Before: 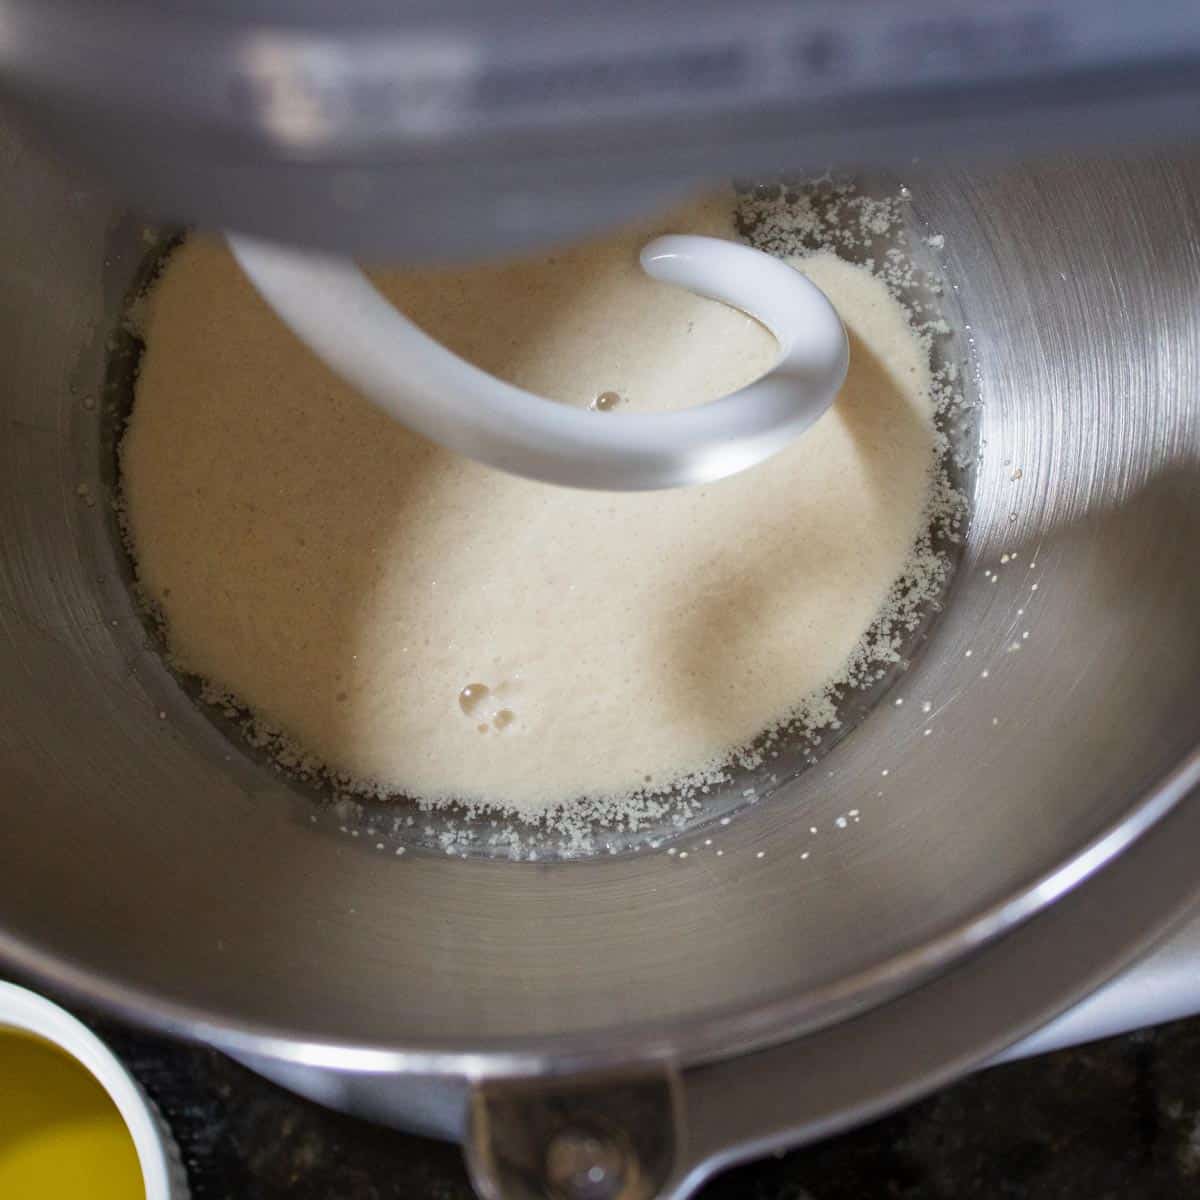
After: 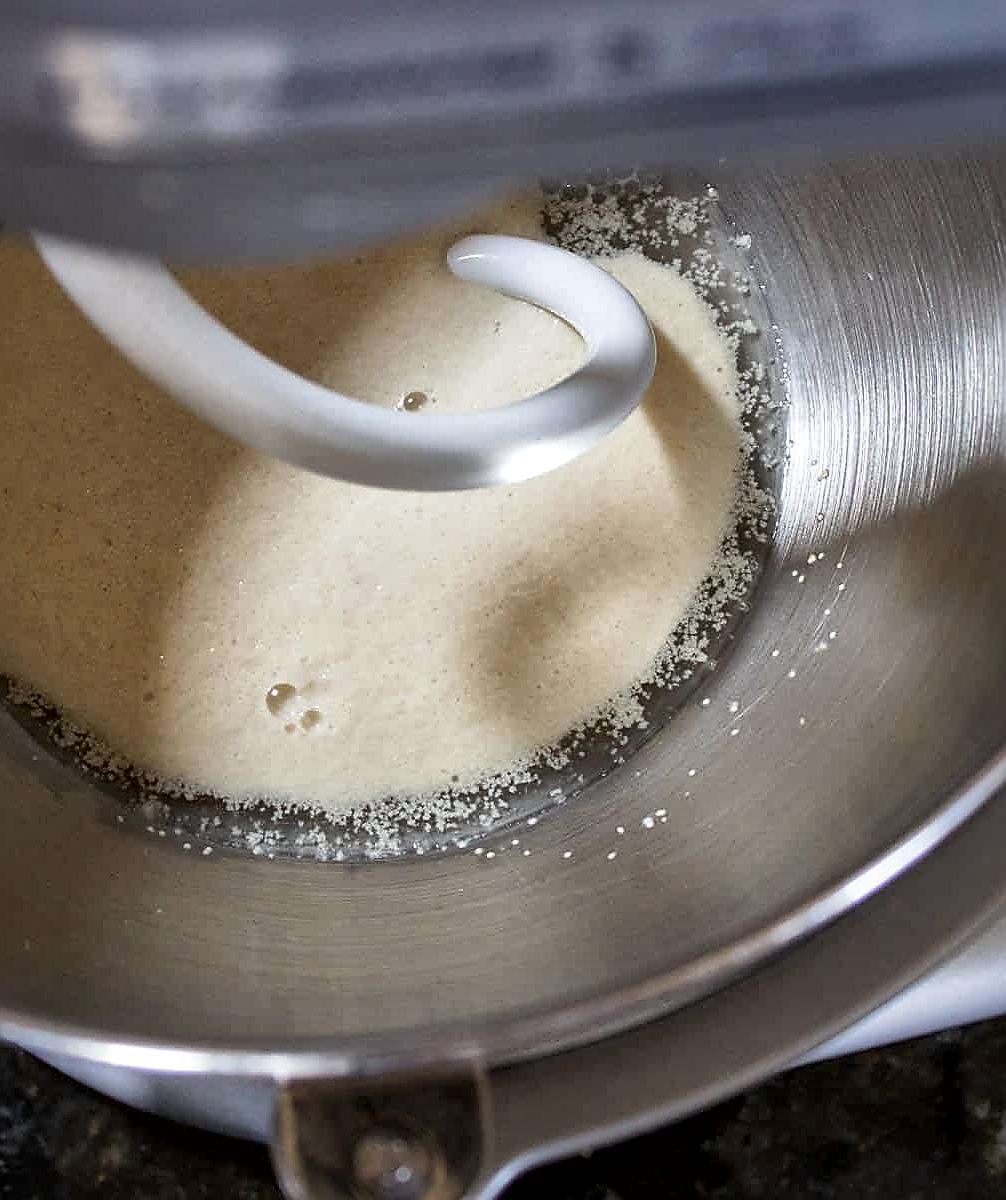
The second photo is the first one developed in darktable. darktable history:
crop: left 16.145%
local contrast: mode bilateral grid, contrast 20, coarseness 50, detail 171%, midtone range 0.2
sharpen: radius 1.4, amount 1.25, threshold 0.7
